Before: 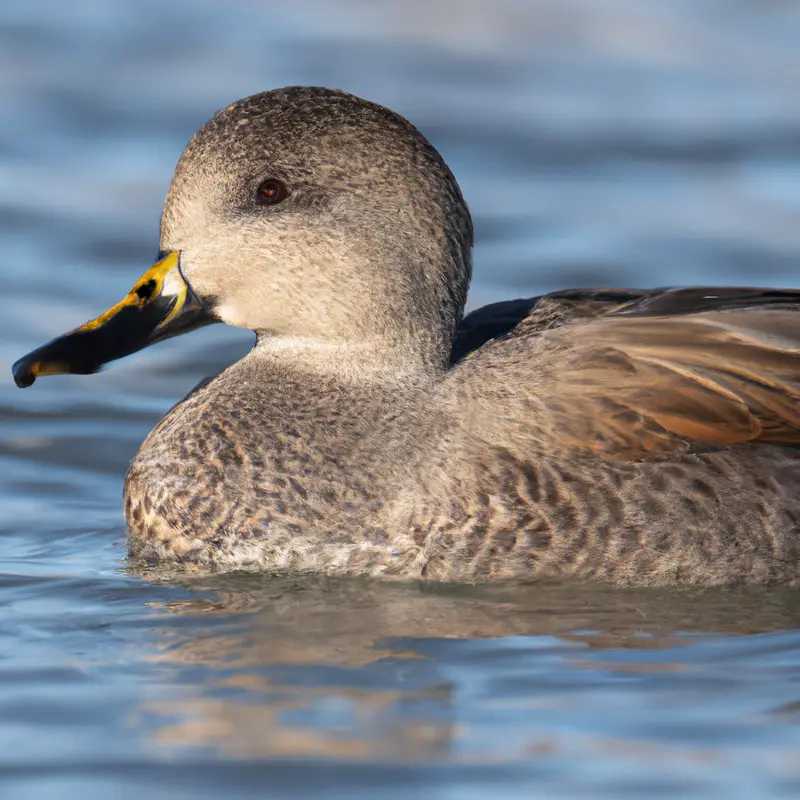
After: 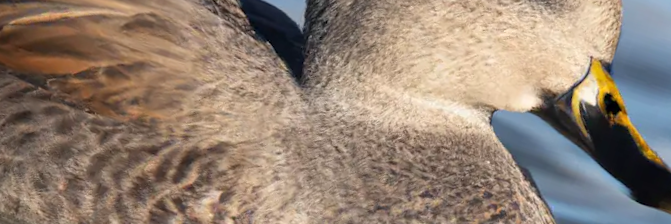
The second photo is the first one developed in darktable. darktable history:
crop and rotate: angle 16.12°, top 30.835%, bottom 35.653%
rotate and perspective: rotation -2.29°, automatic cropping off
